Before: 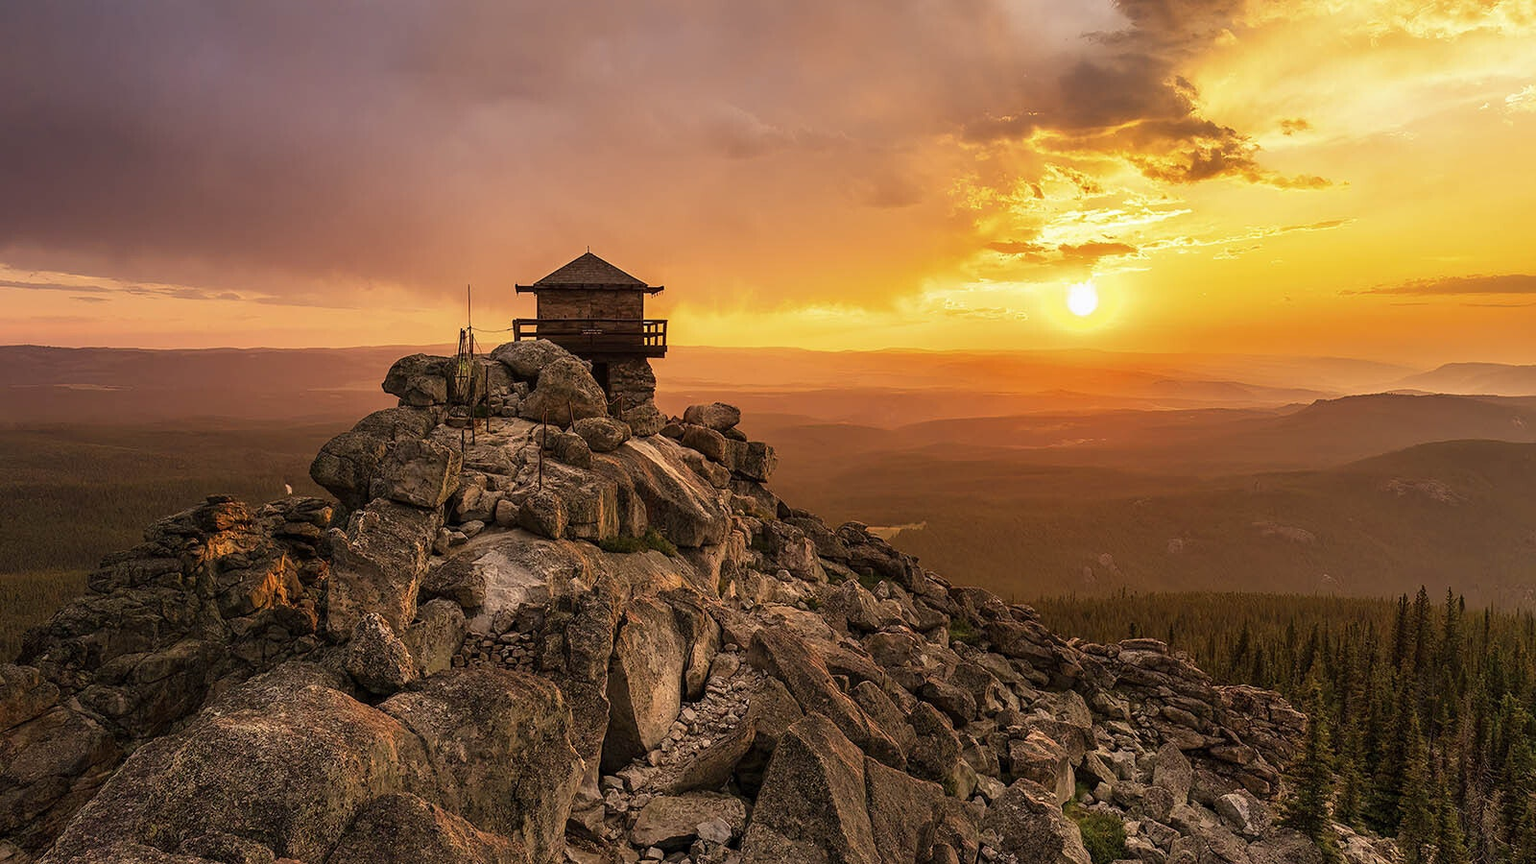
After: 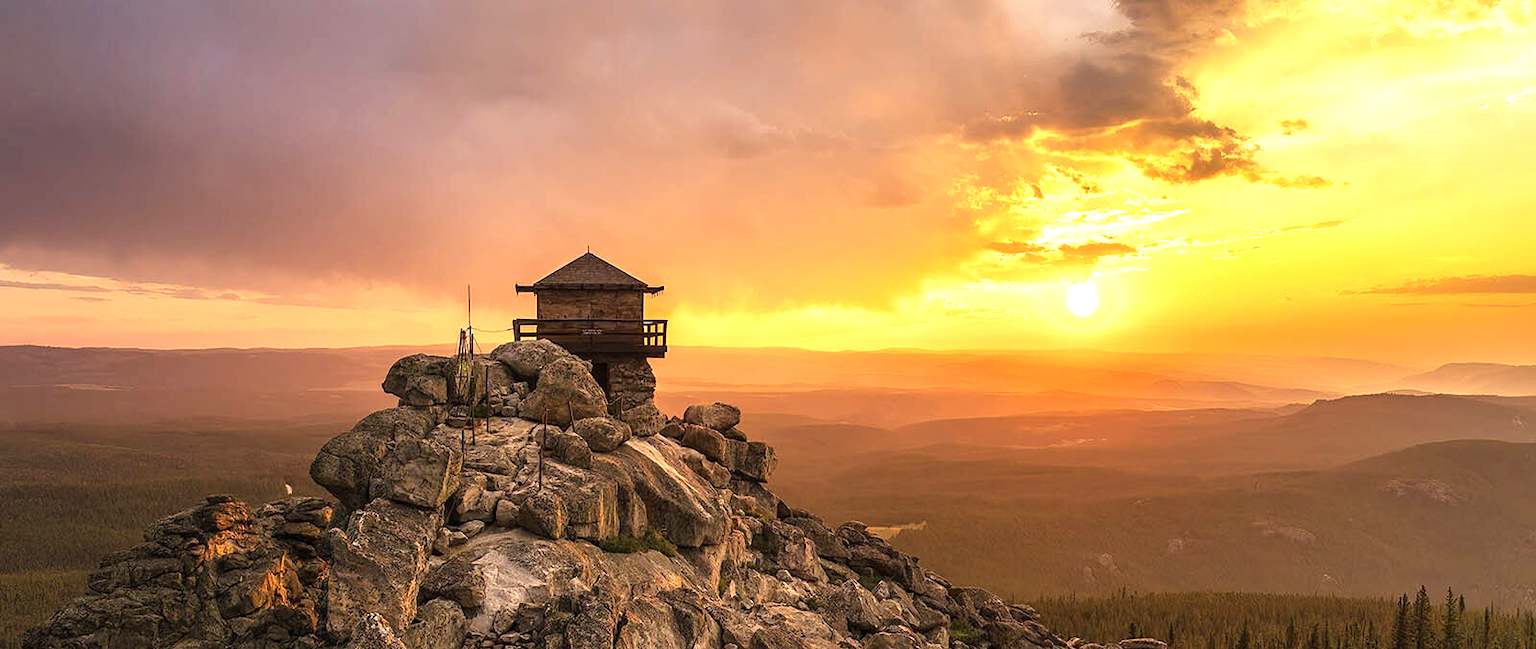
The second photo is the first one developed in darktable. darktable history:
crop: bottom 24.676%
exposure: black level correction 0, exposure 0.693 EV, compensate highlight preservation false
